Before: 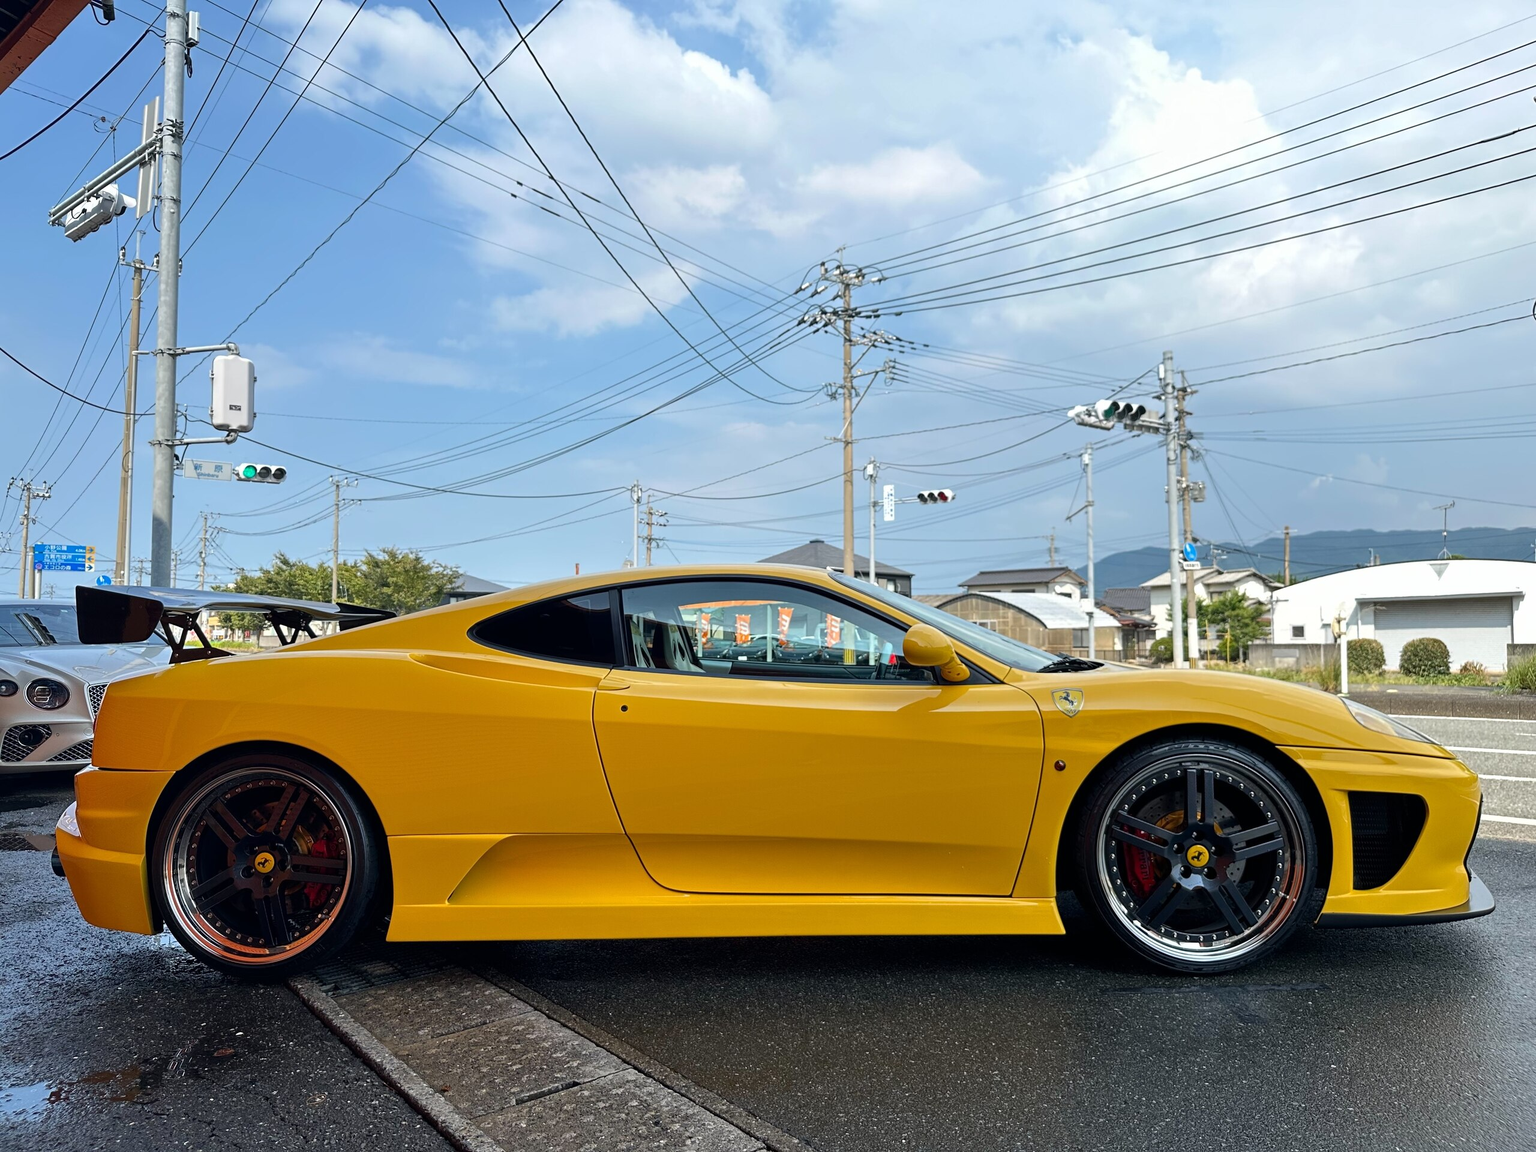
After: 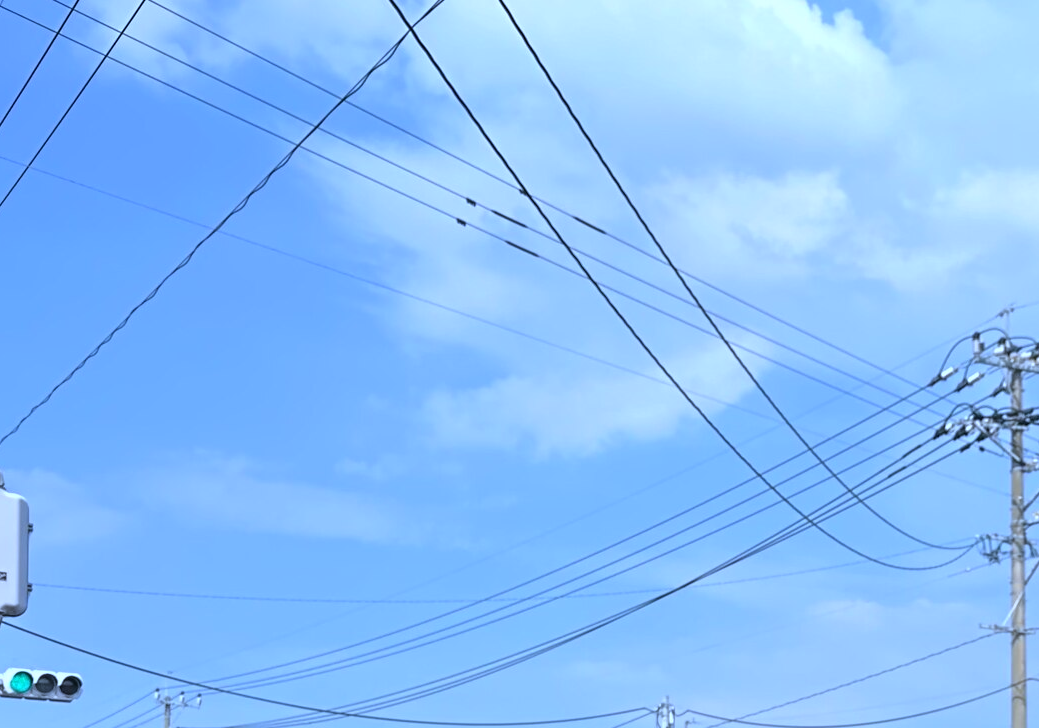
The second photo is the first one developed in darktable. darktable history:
white balance: red 0.871, blue 1.249
crop: left 15.452%, top 5.459%, right 43.956%, bottom 56.62%
